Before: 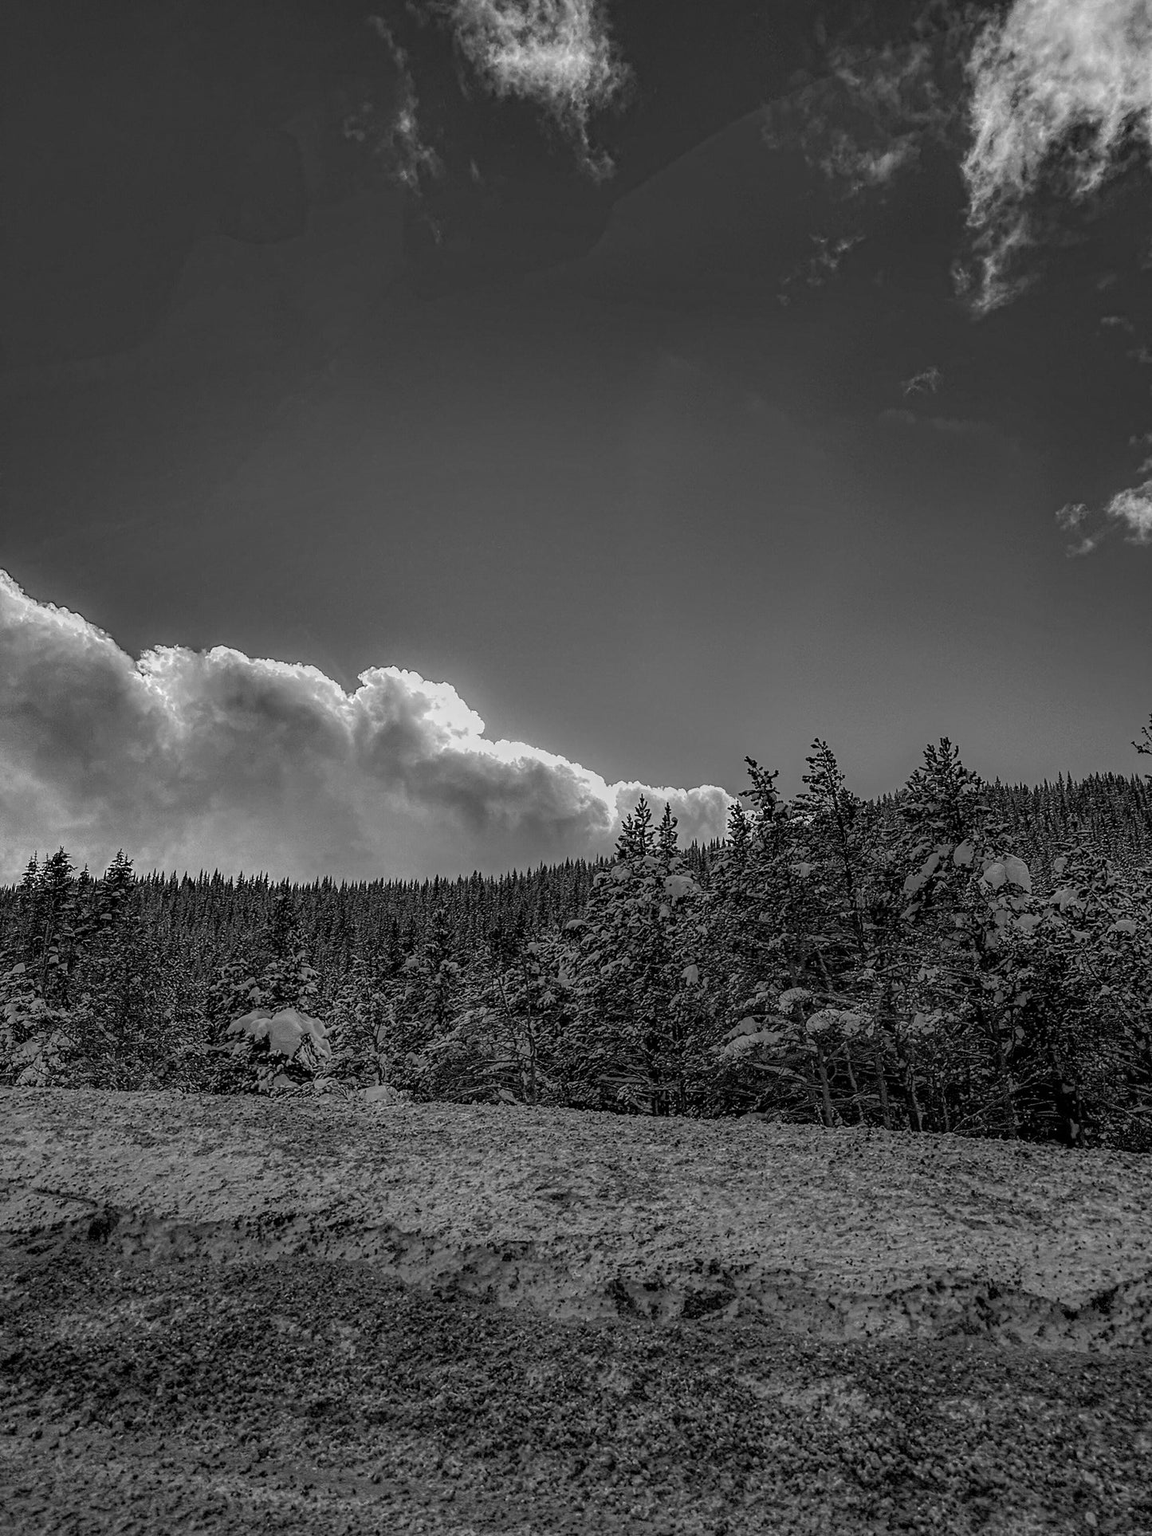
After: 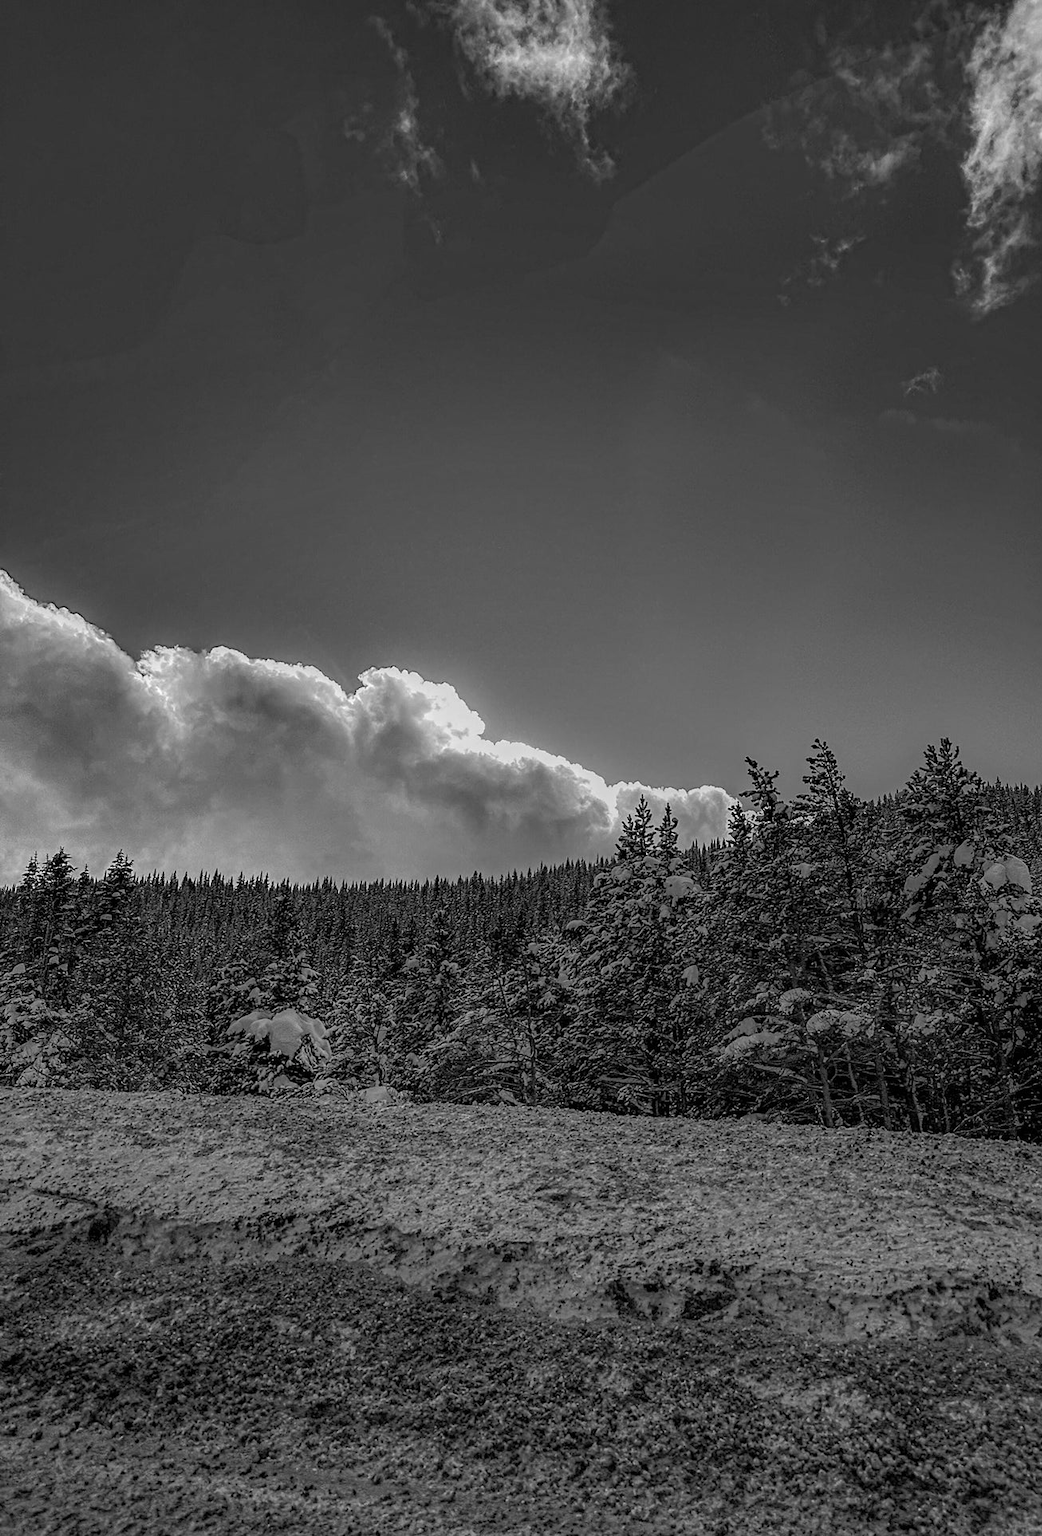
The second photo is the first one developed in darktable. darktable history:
crop: right 9.482%, bottom 0.023%
